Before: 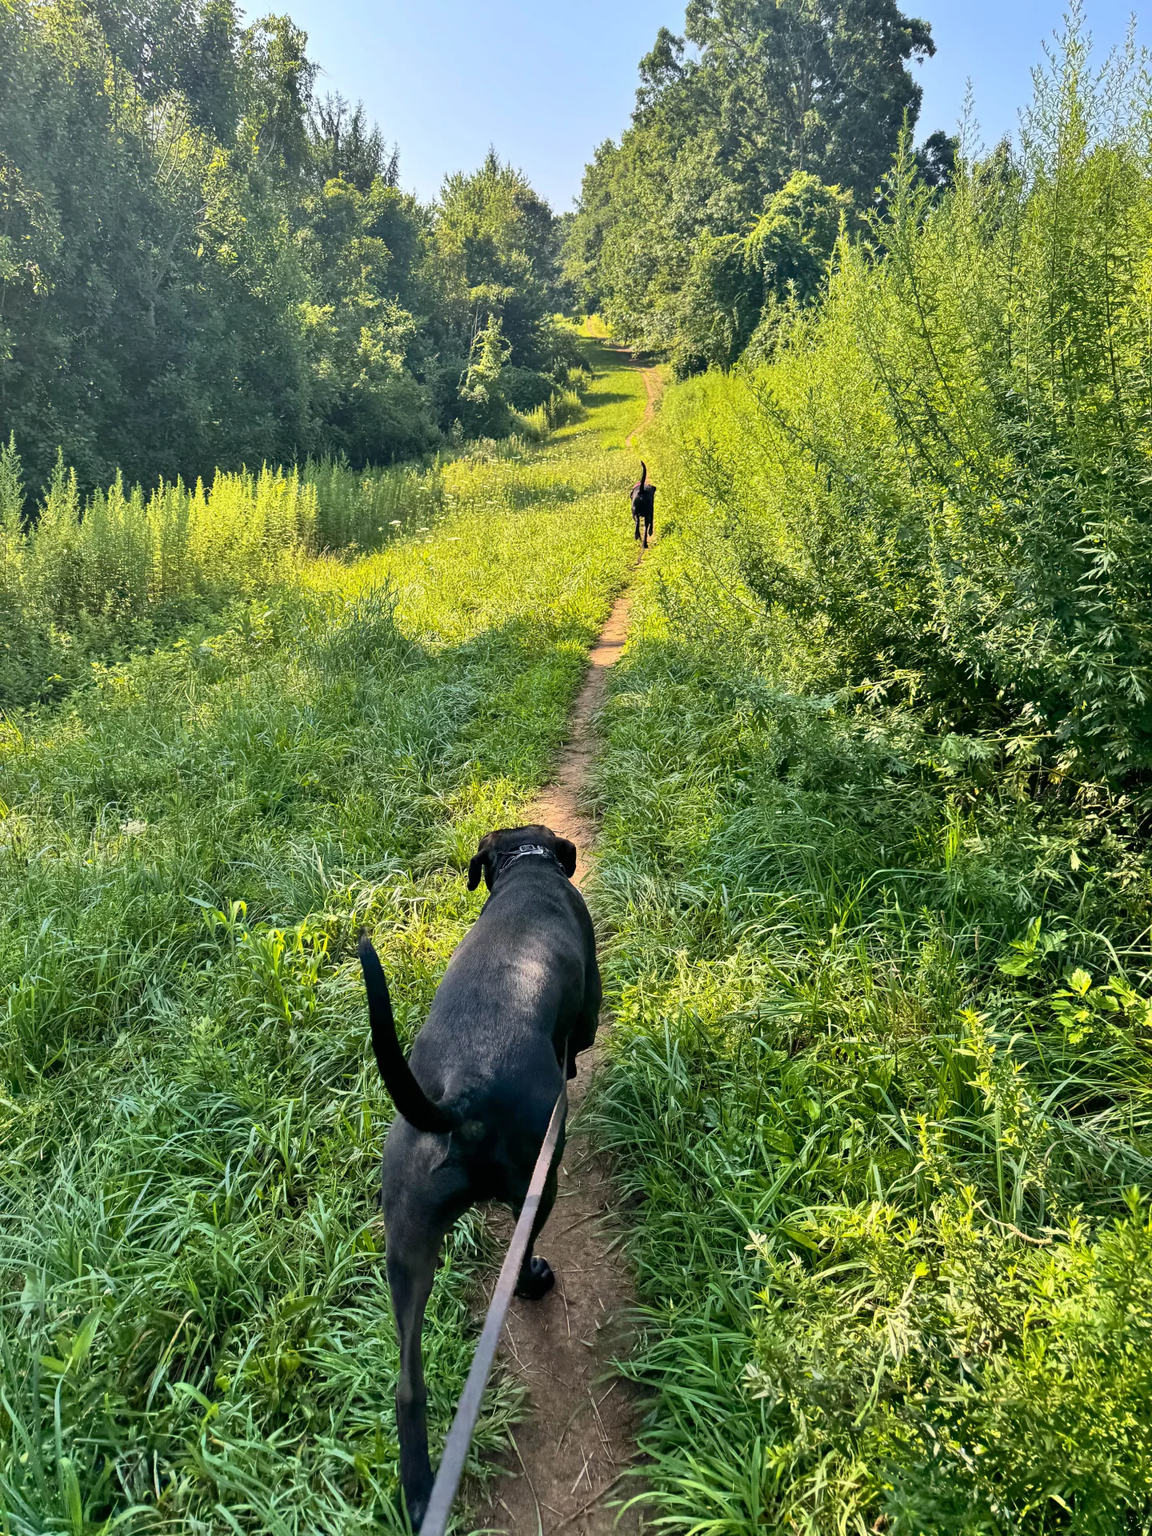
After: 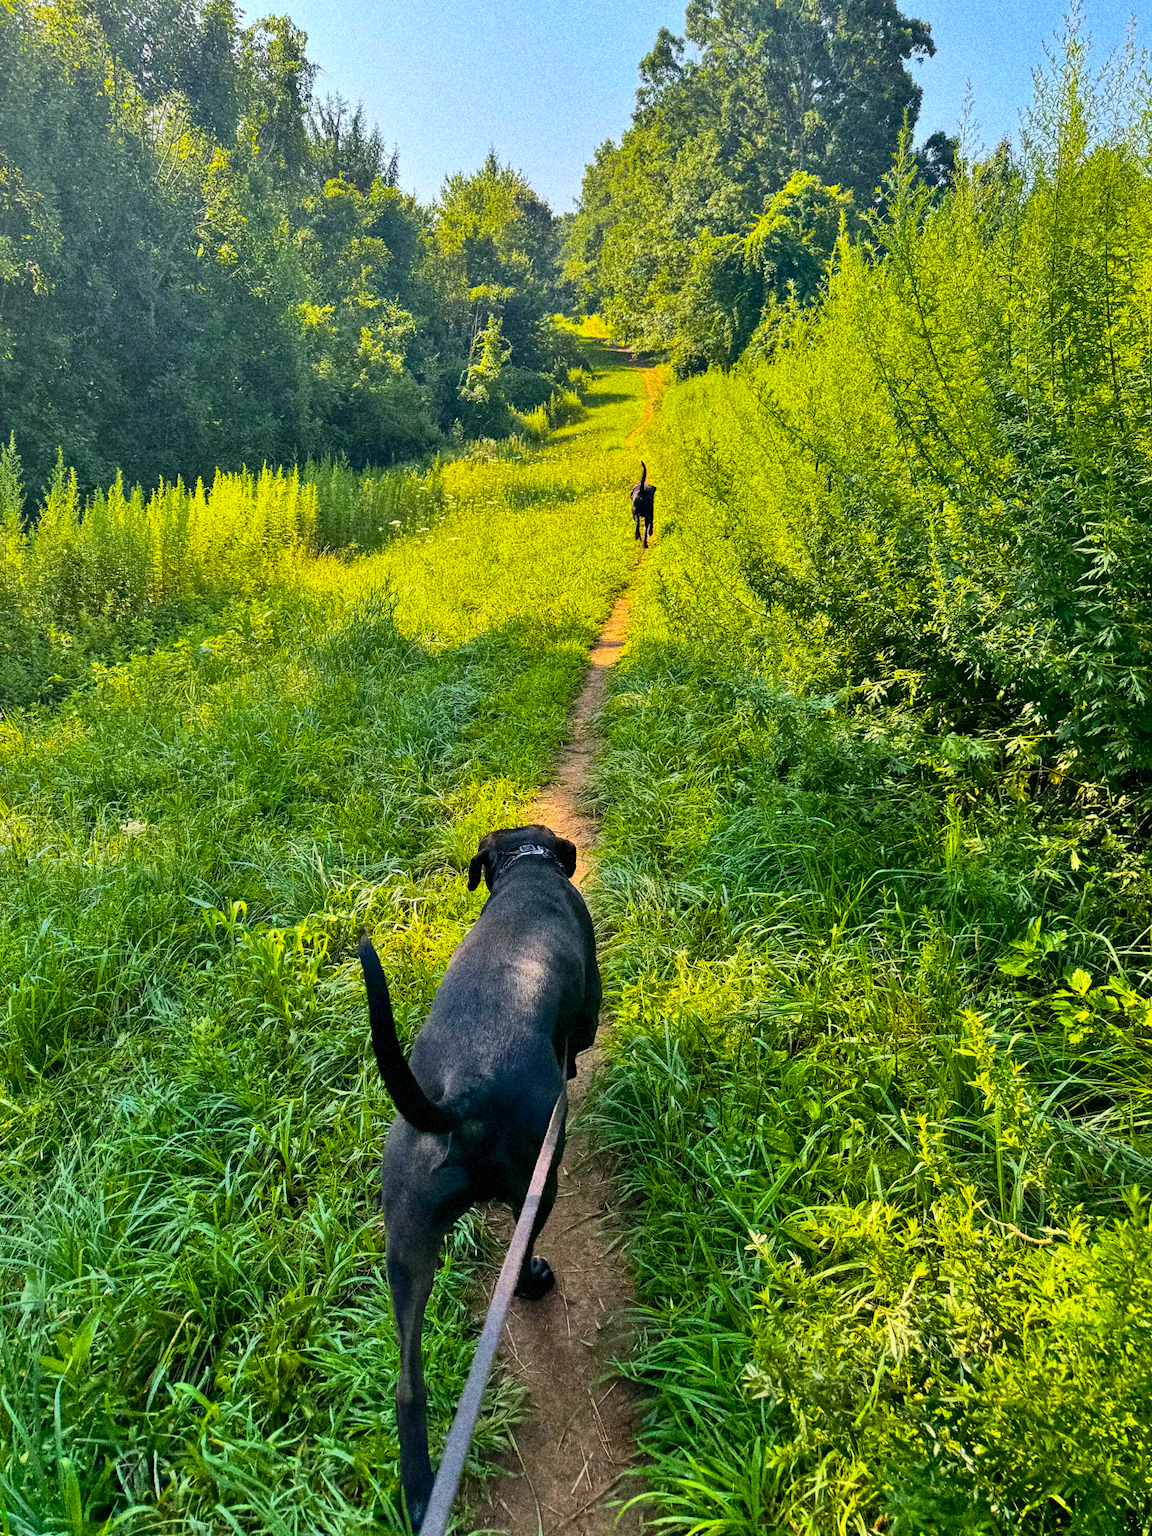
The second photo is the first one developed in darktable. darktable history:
color balance rgb: linear chroma grading › global chroma 15%, perceptual saturation grading › global saturation 30%
grain: coarseness 14.49 ISO, strength 48.04%, mid-tones bias 35%
